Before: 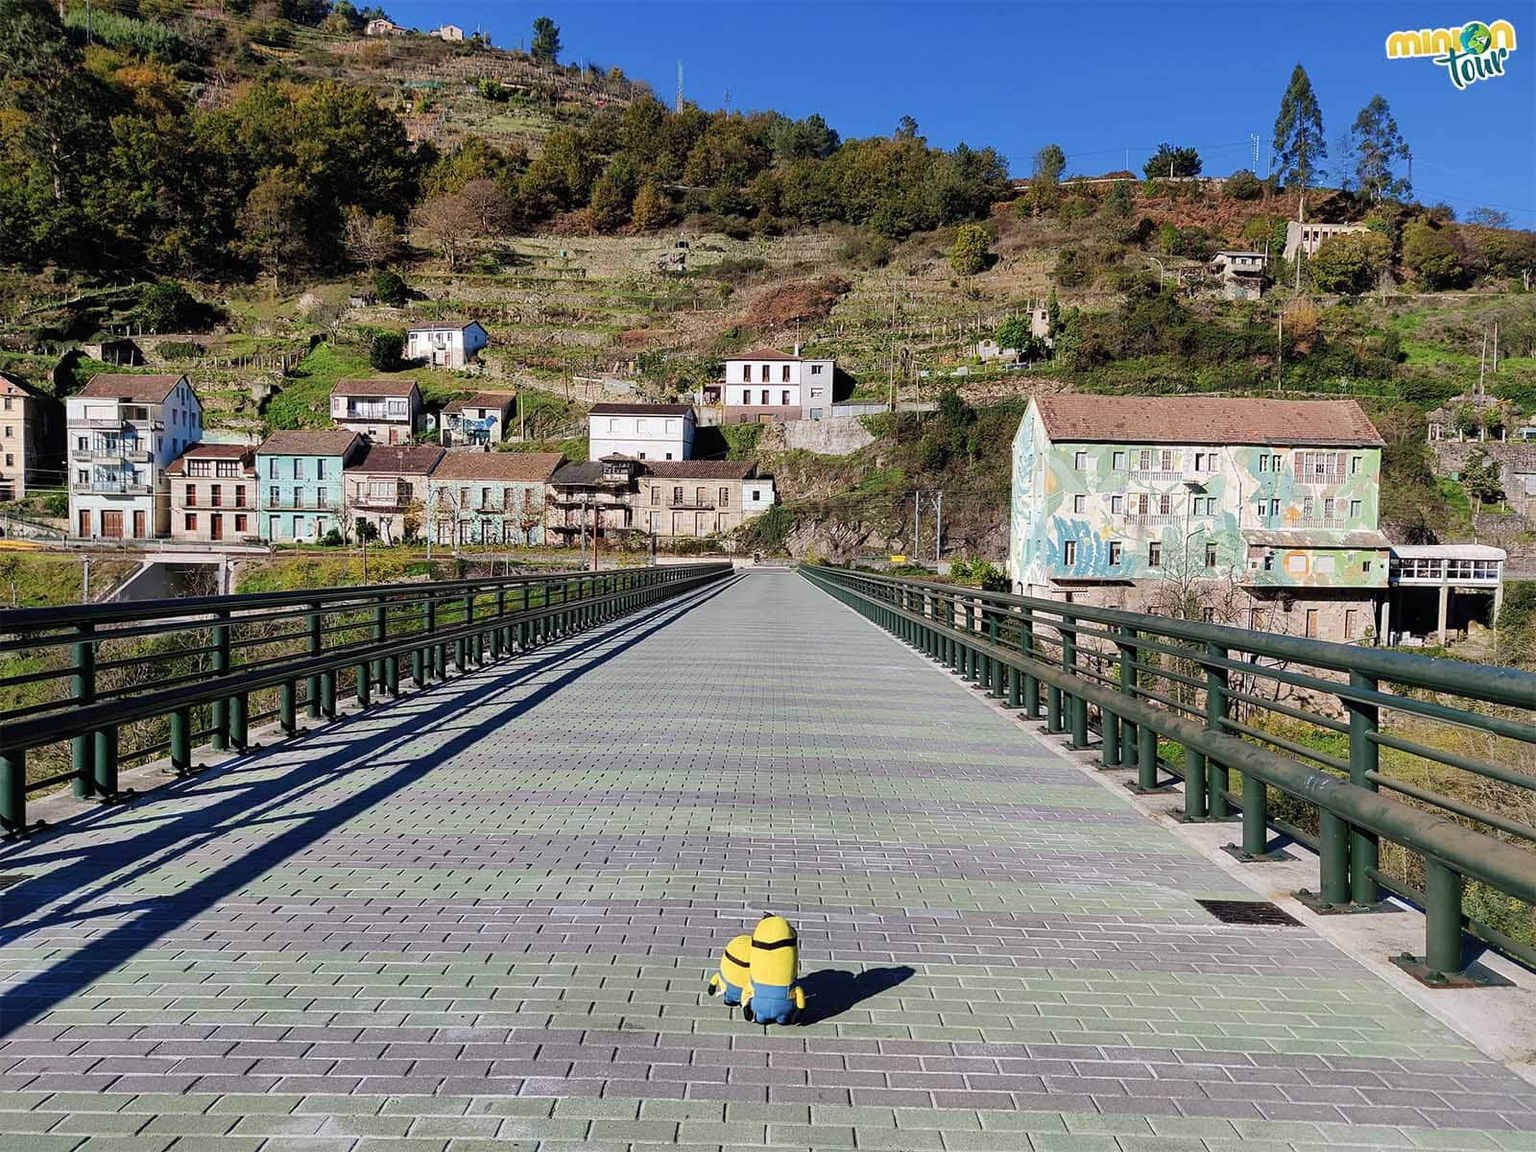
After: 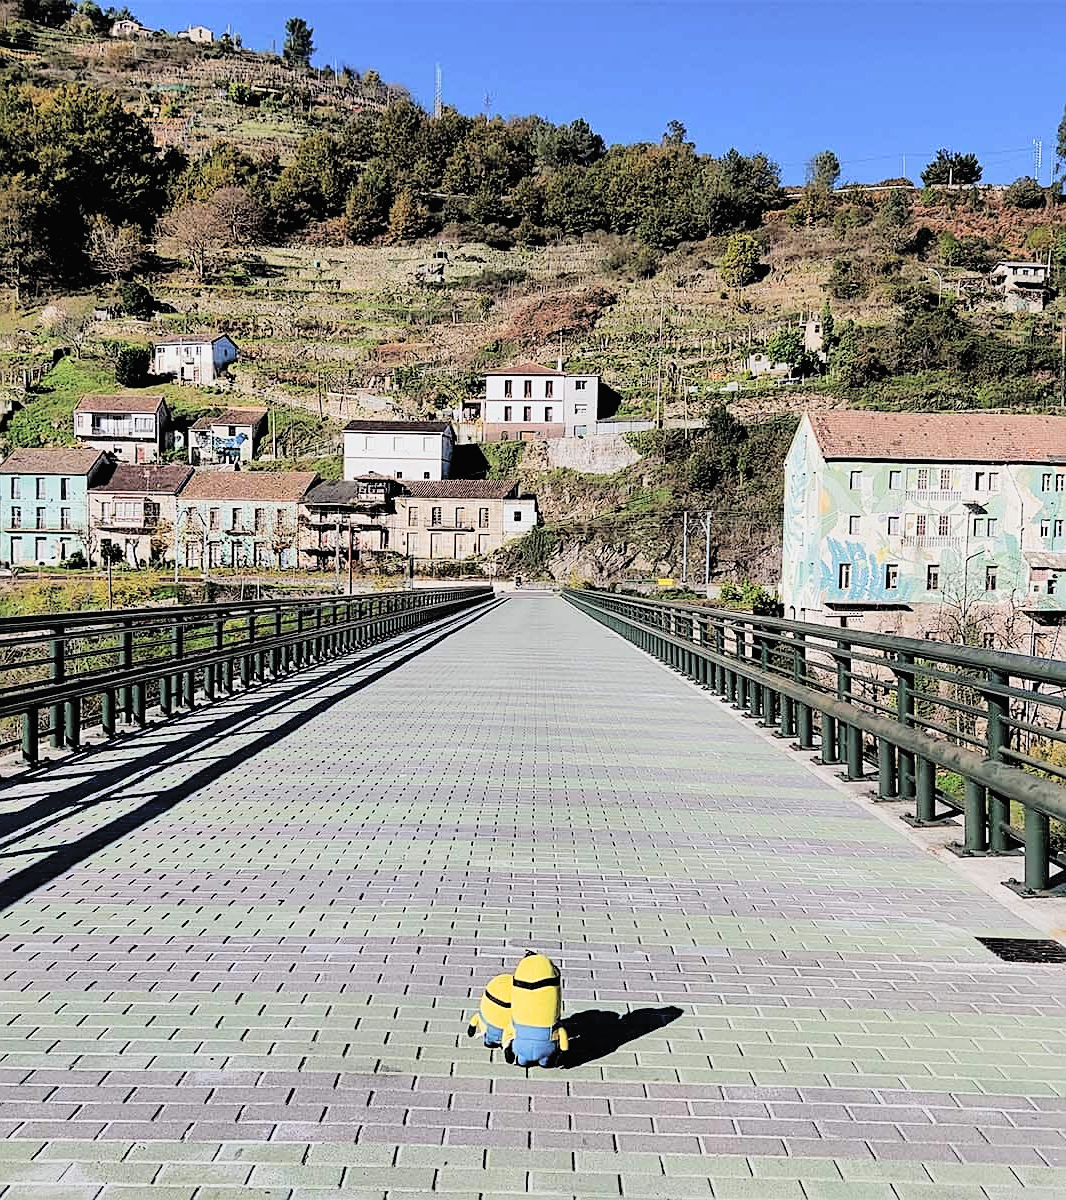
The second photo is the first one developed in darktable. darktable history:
sharpen: amount 0.494
crop: left 16.923%, right 16.426%
tone equalizer: on, module defaults
filmic rgb: black relative exposure -5.03 EV, white relative exposure 3.5 EV, hardness 3.19, contrast 1.3, highlights saturation mix -49.45%
contrast brightness saturation: brightness 0.282
